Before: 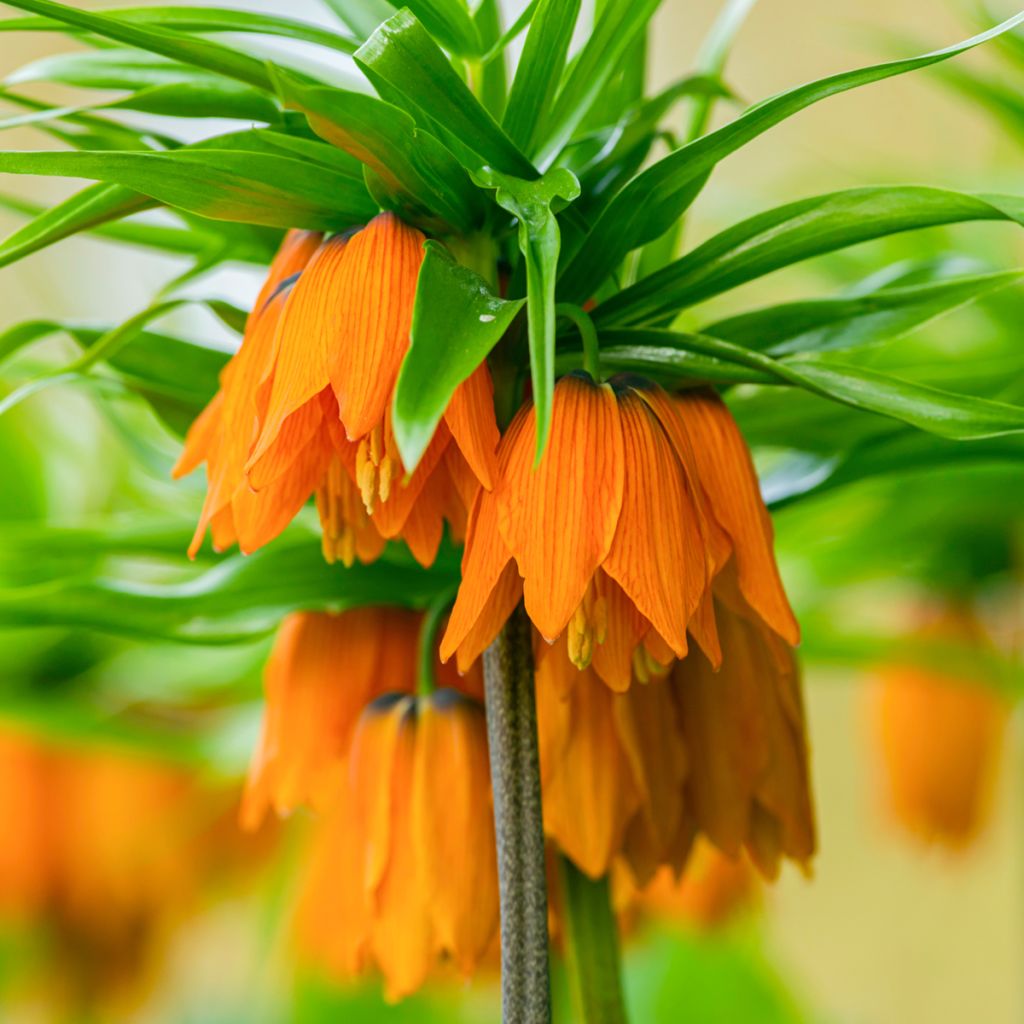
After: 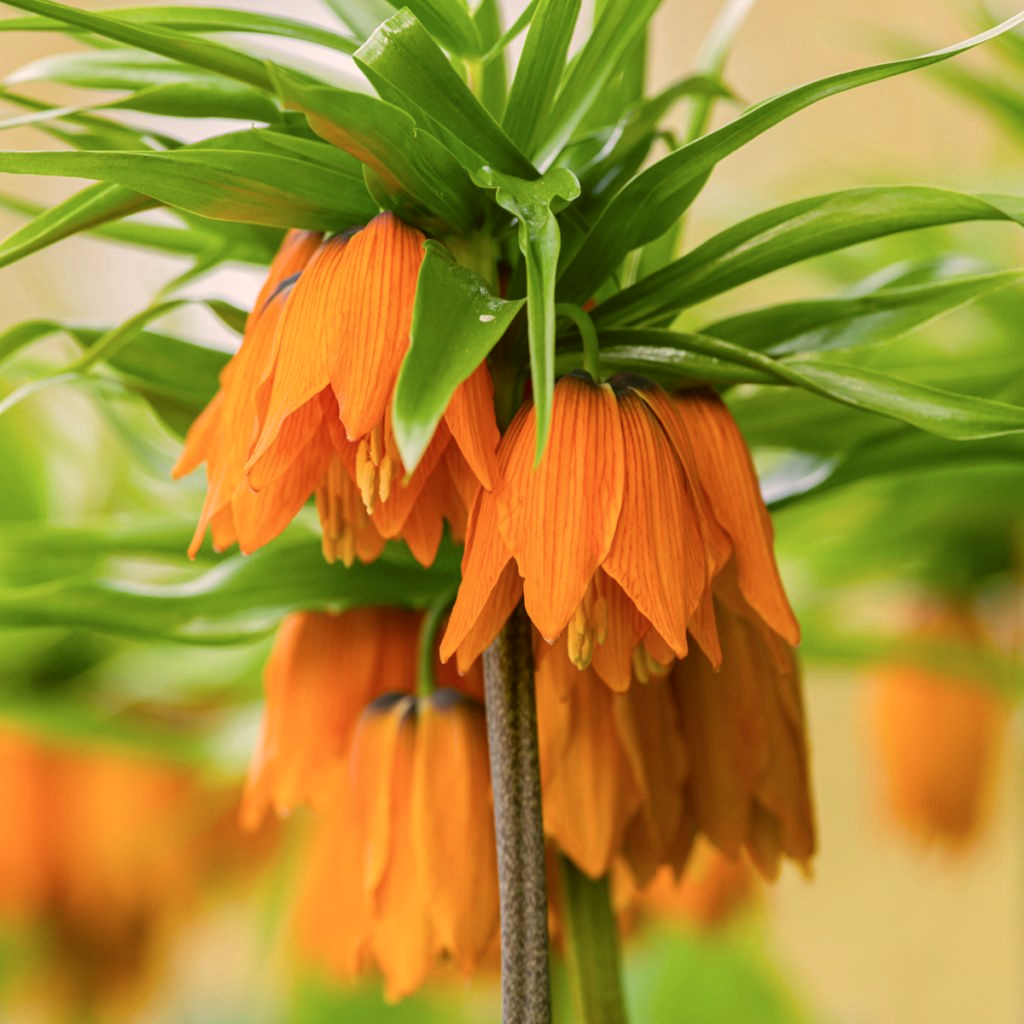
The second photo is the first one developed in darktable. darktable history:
color correction: highlights a* 10.21, highlights b* 9.76, shadows a* 9.03, shadows b* 8.39, saturation 0.804
